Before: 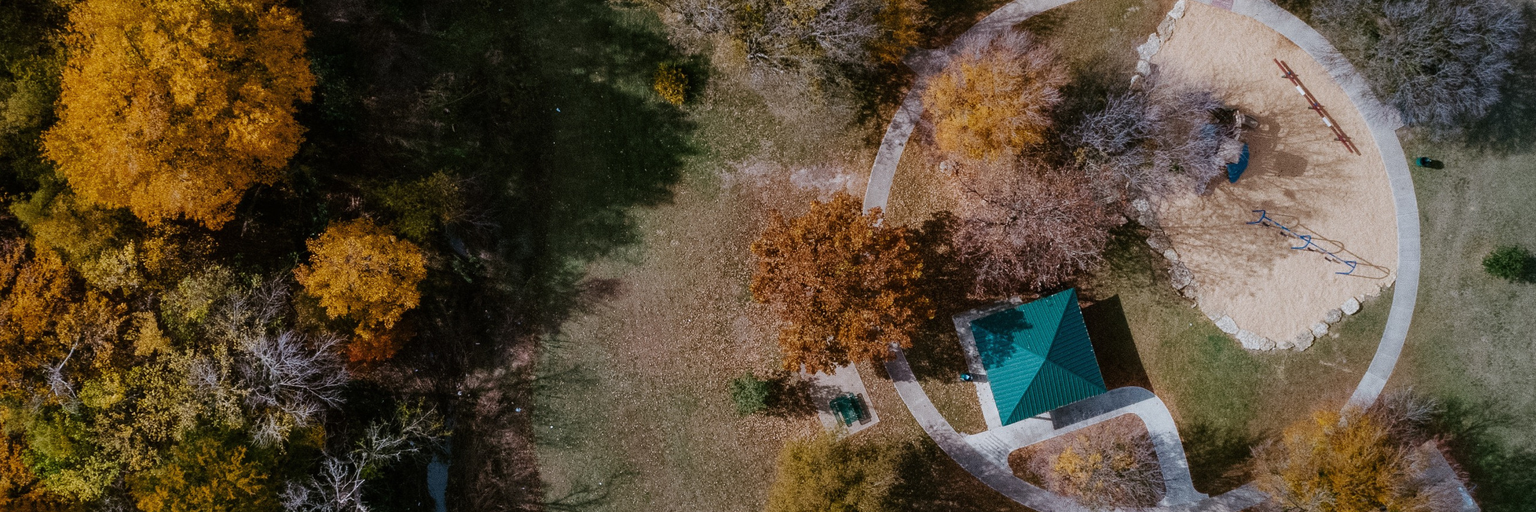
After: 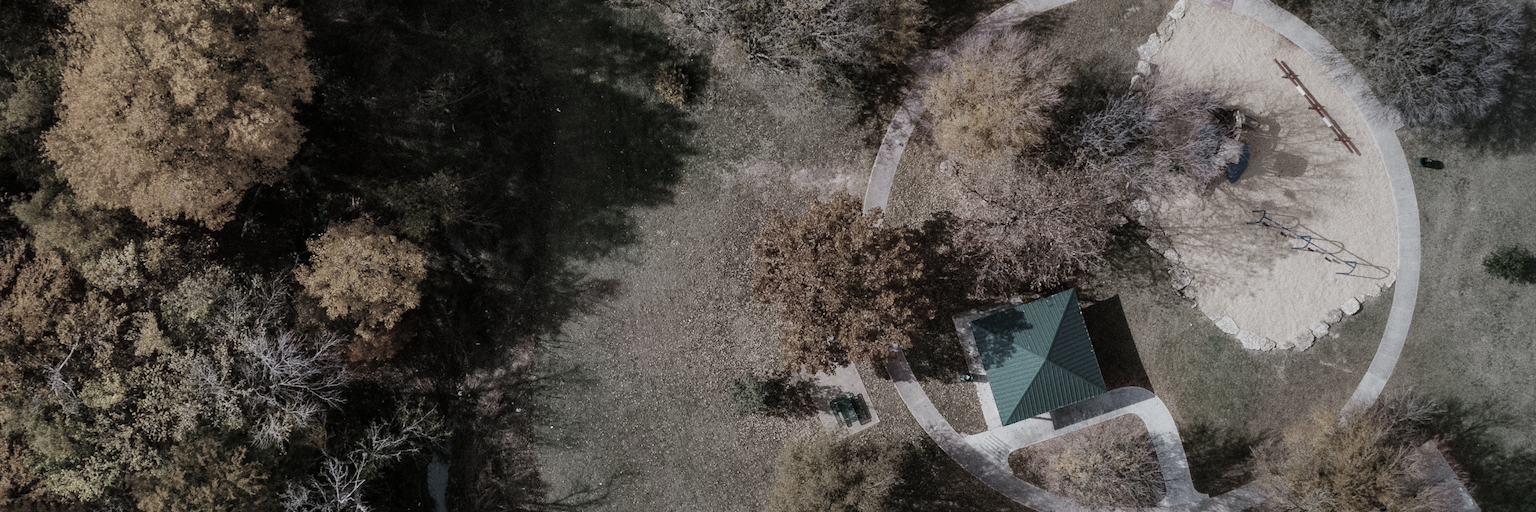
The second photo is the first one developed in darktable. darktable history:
contrast brightness saturation: saturation -0.05
color zones: curves: ch1 [(0, 0.34) (0.143, 0.164) (0.286, 0.152) (0.429, 0.176) (0.571, 0.173) (0.714, 0.188) (0.857, 0.199) (1, 0.34)]
